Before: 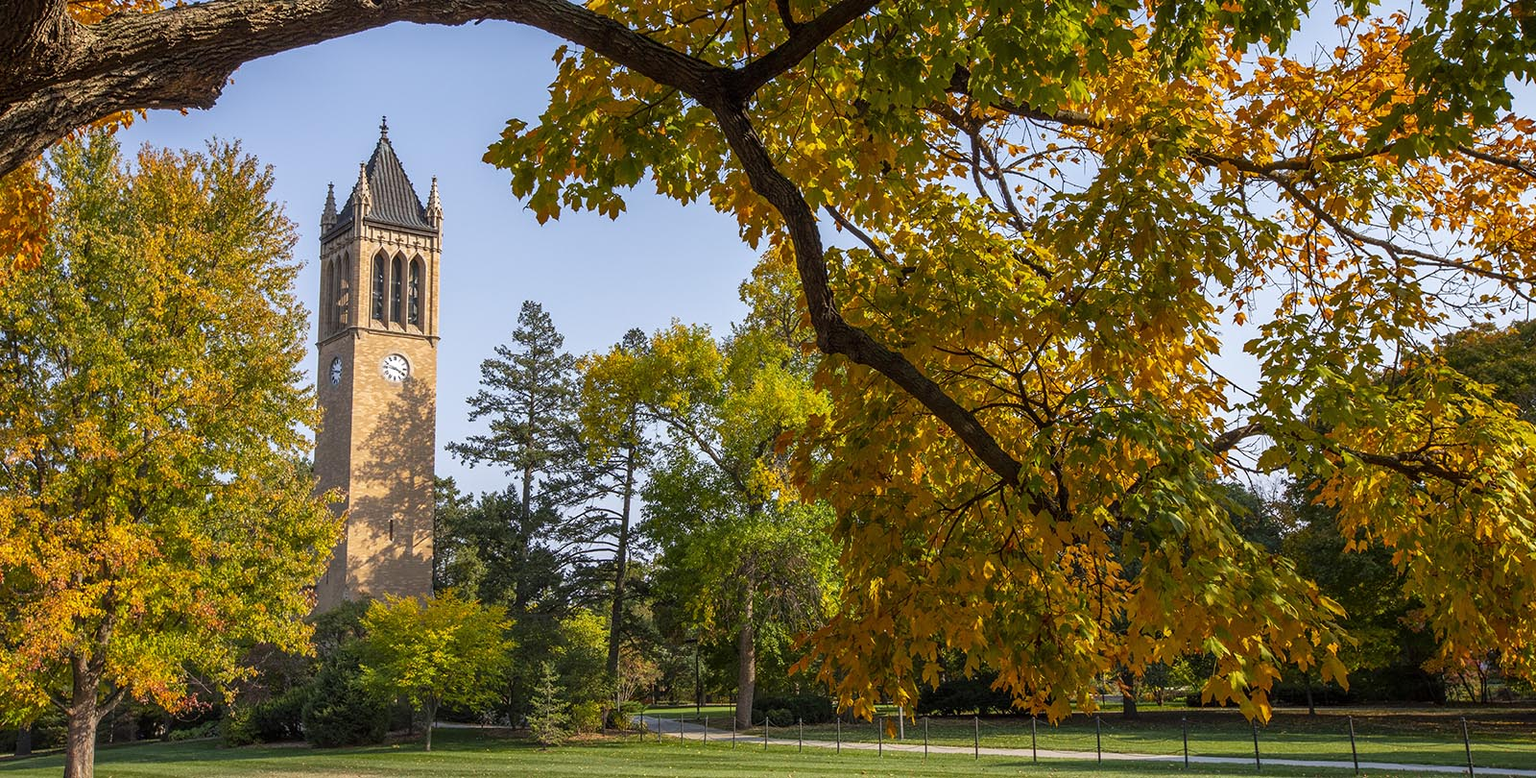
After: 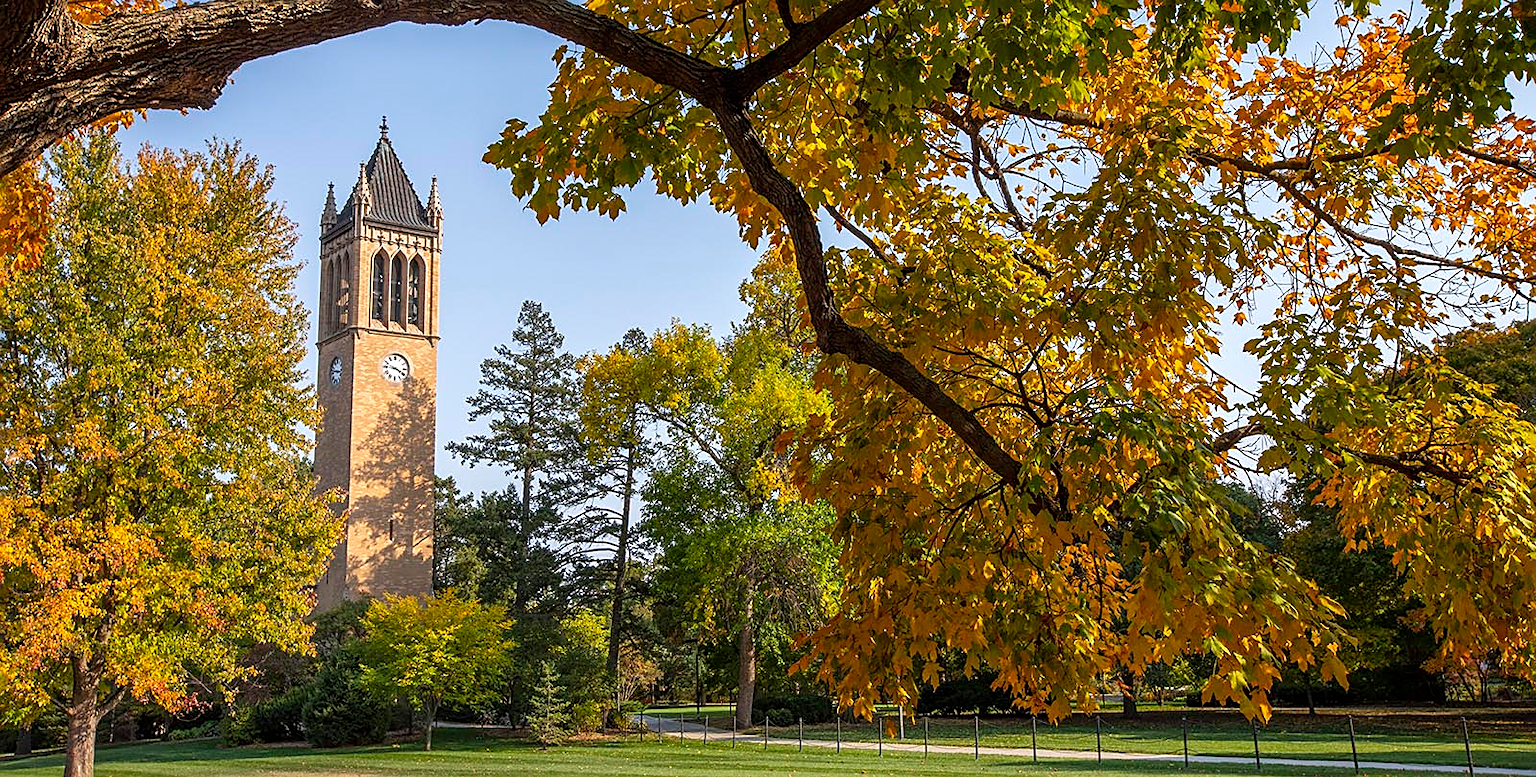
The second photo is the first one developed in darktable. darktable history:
sharpen: on, module defaults
exposure: exposure 0.127 EV, compensate highlight preservation false
